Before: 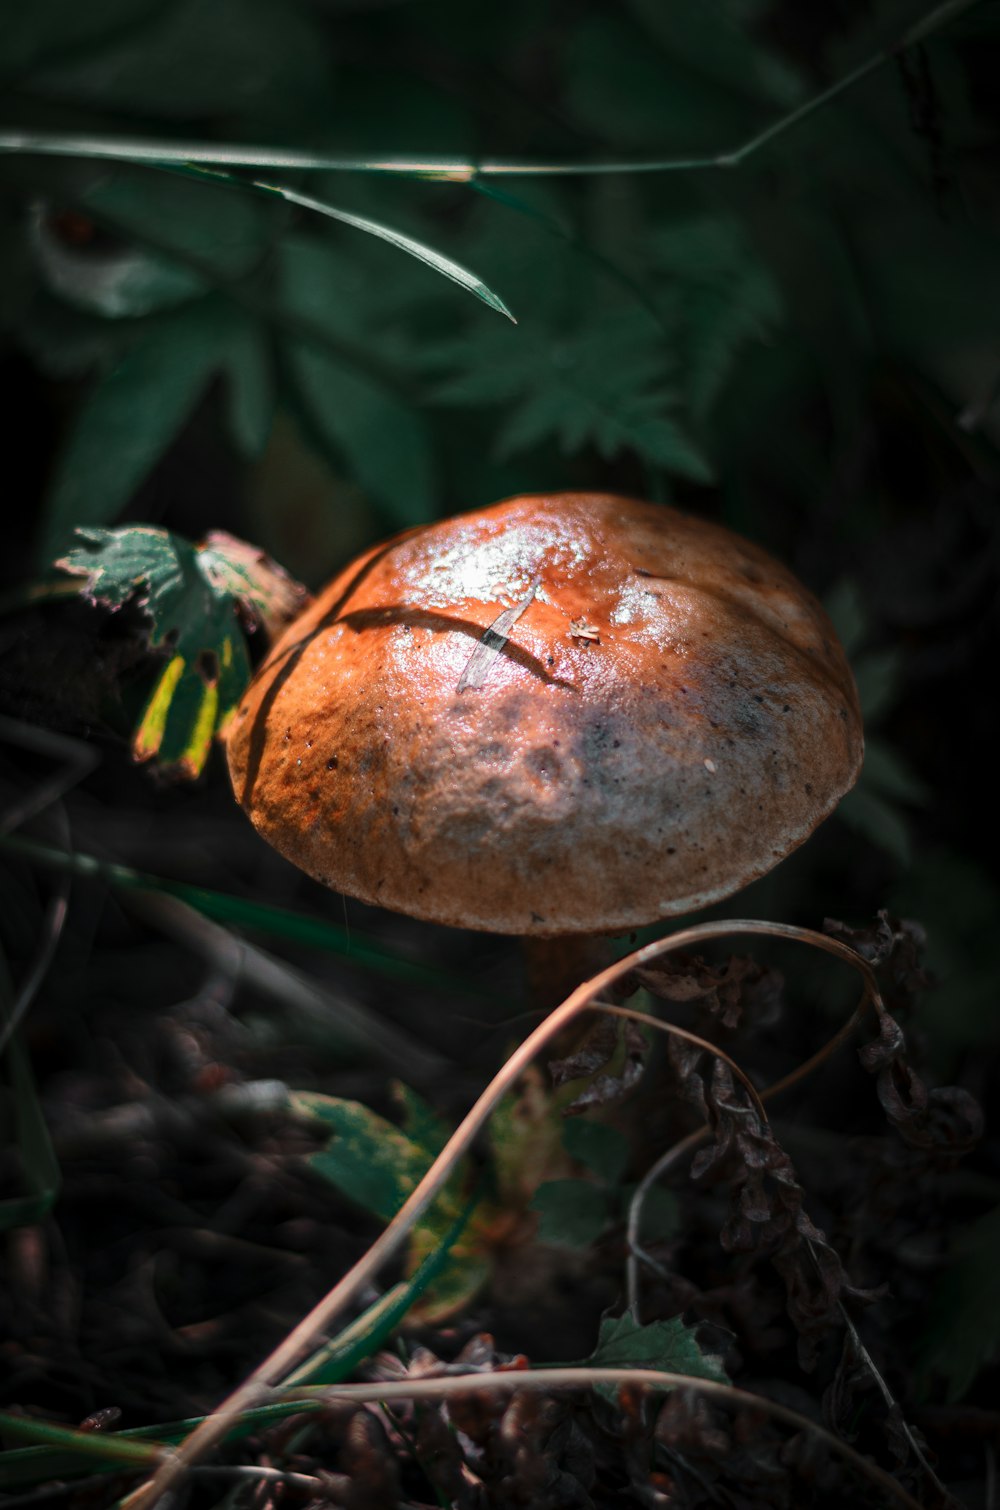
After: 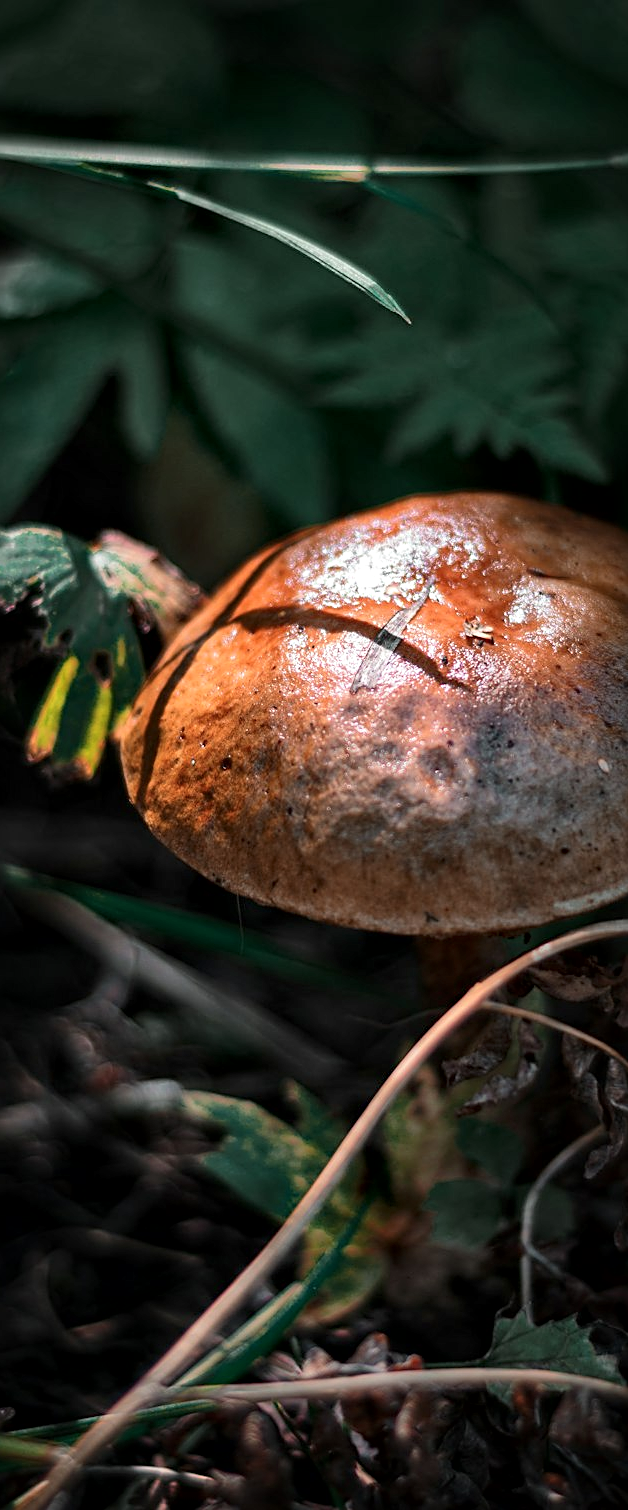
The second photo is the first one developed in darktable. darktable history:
sharpen: on, module defaults
color balance rgb: on, module defaults
local contrast: mode bilateral grid, contrast 20, coarseness 50, detail 148%, midtone range 0.2
crop: left 10.644%, right 26.528%
